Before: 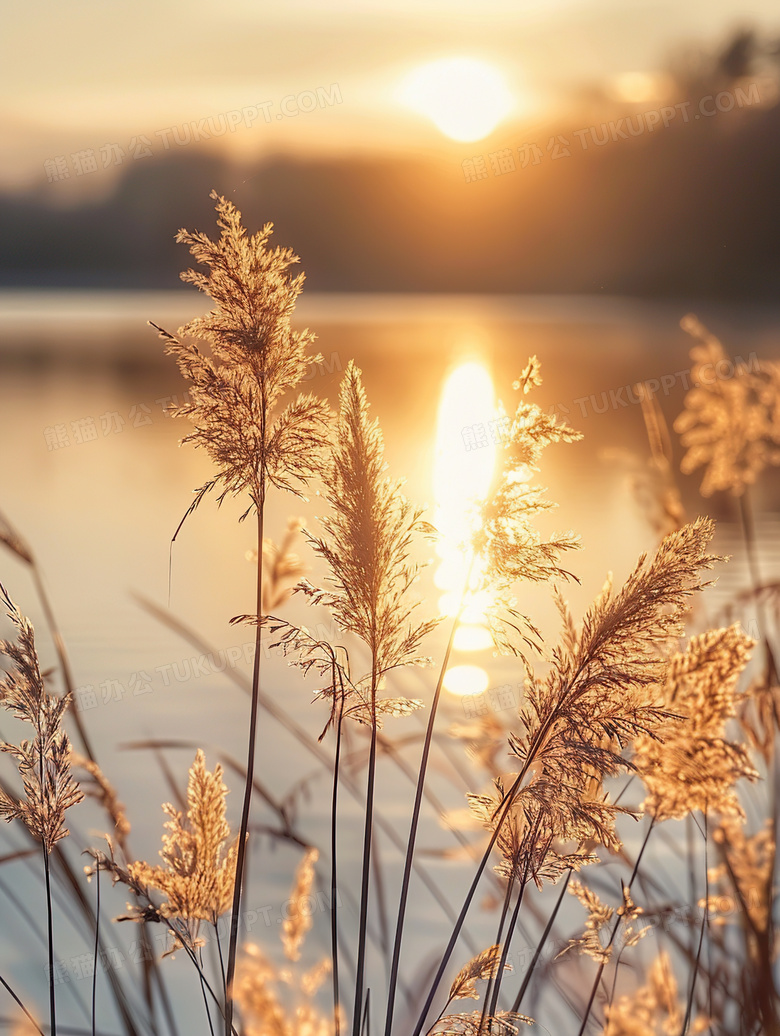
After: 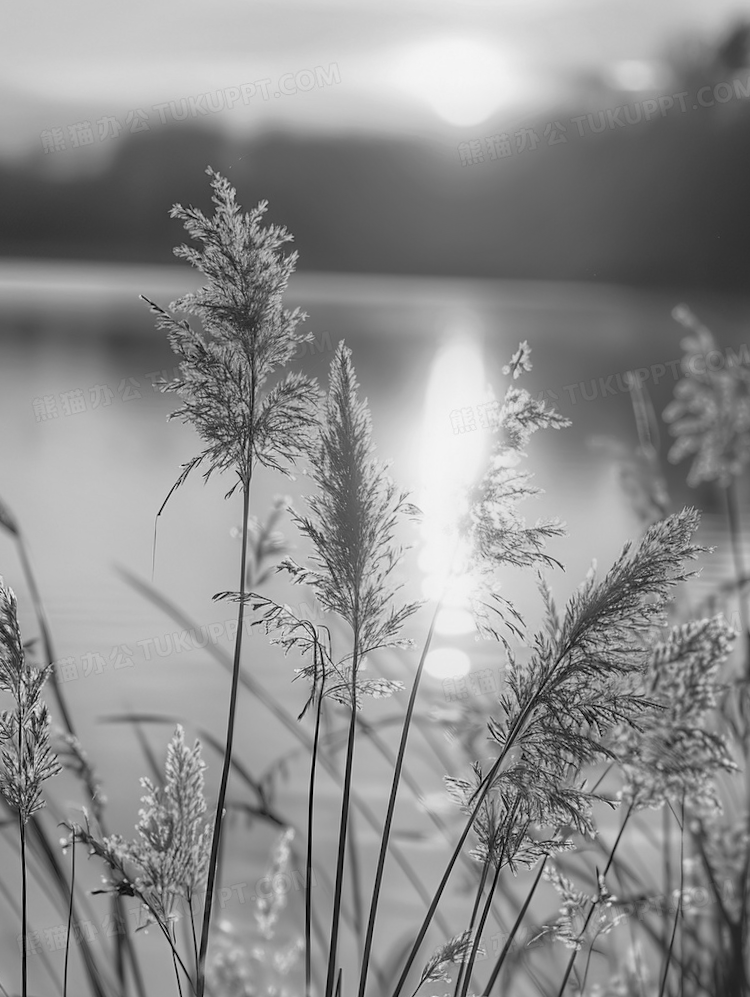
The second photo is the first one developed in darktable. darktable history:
monochrome: a -11.7, b 1.62, size 0.5, highlights 0.38
crop and rotate: angle -1.69°
